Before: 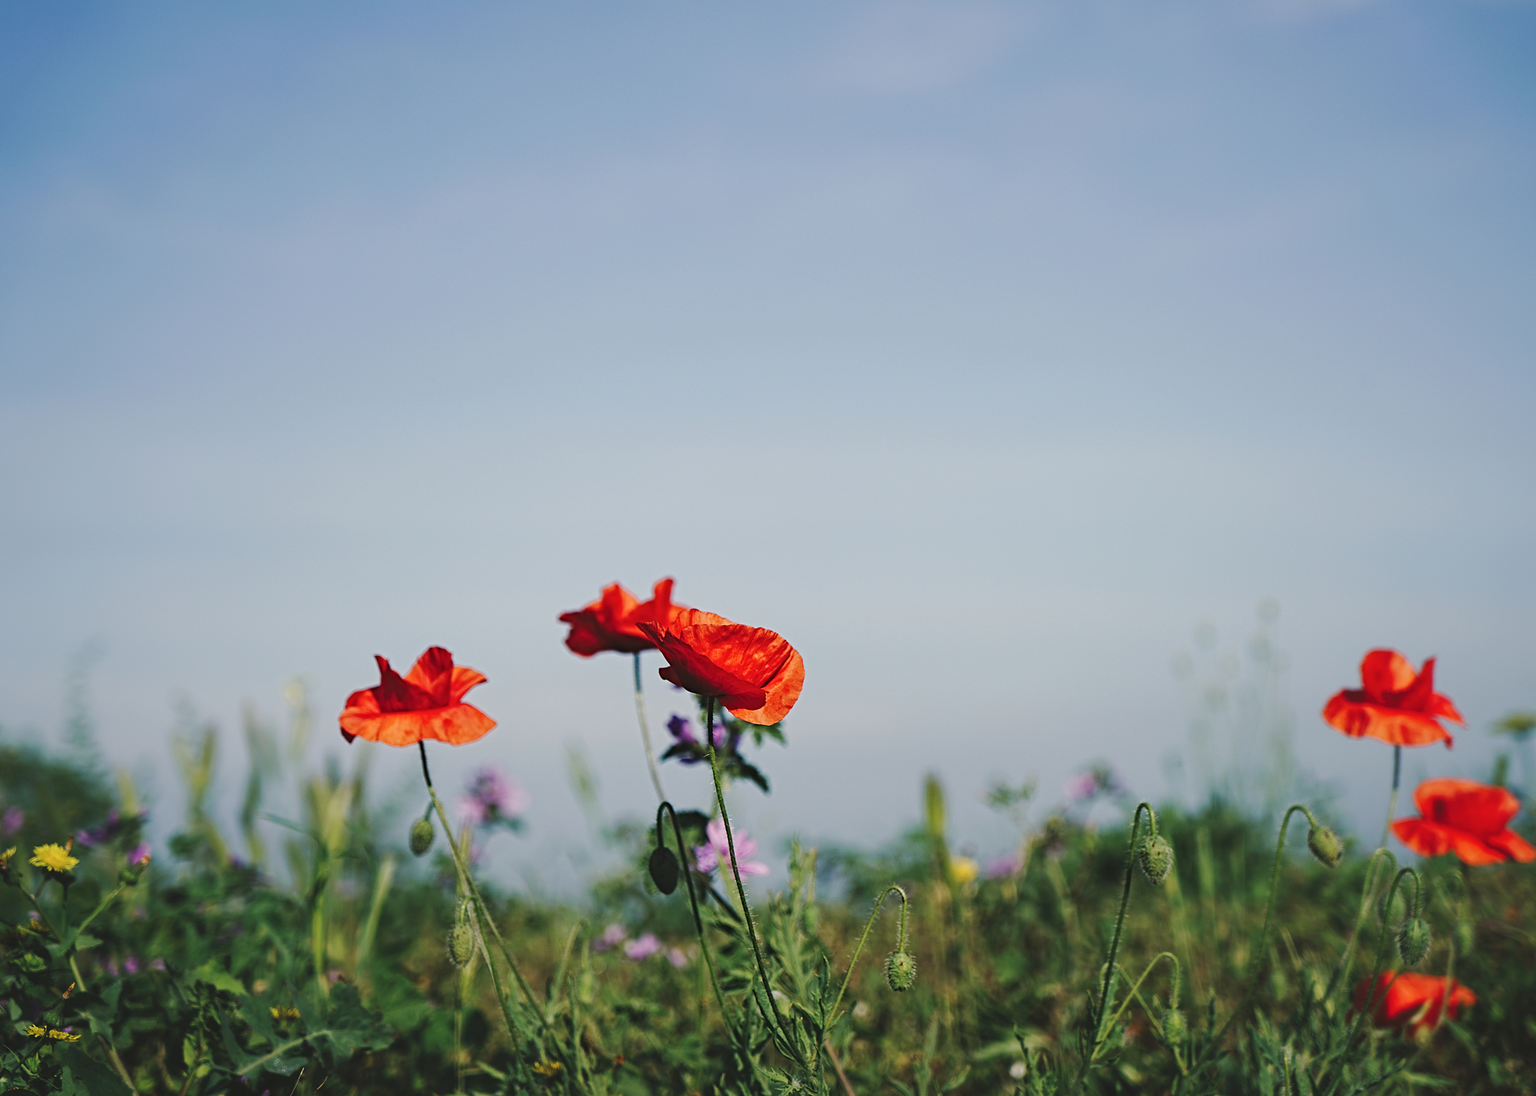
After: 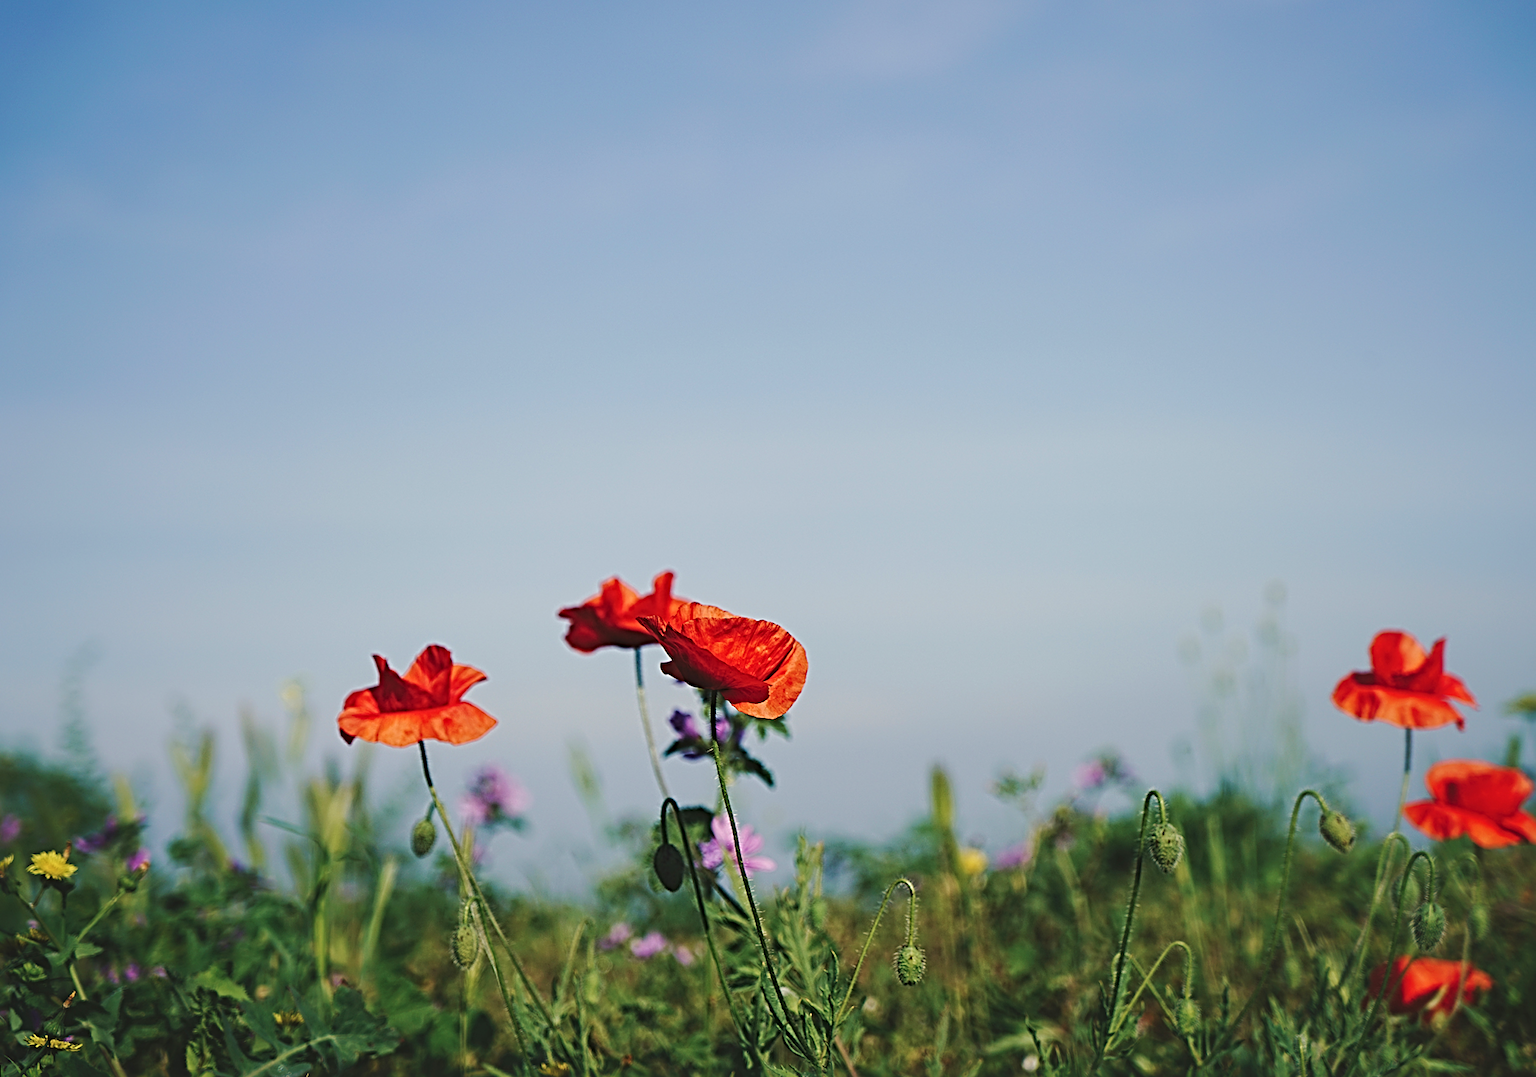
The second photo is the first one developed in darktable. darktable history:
sharpen: radius 4
rotate and perspective: rotation -1°, crop left 0.011, crop right 0.989, crop top 0.025, crop bottom 0.975
velvia: on, module defaults
